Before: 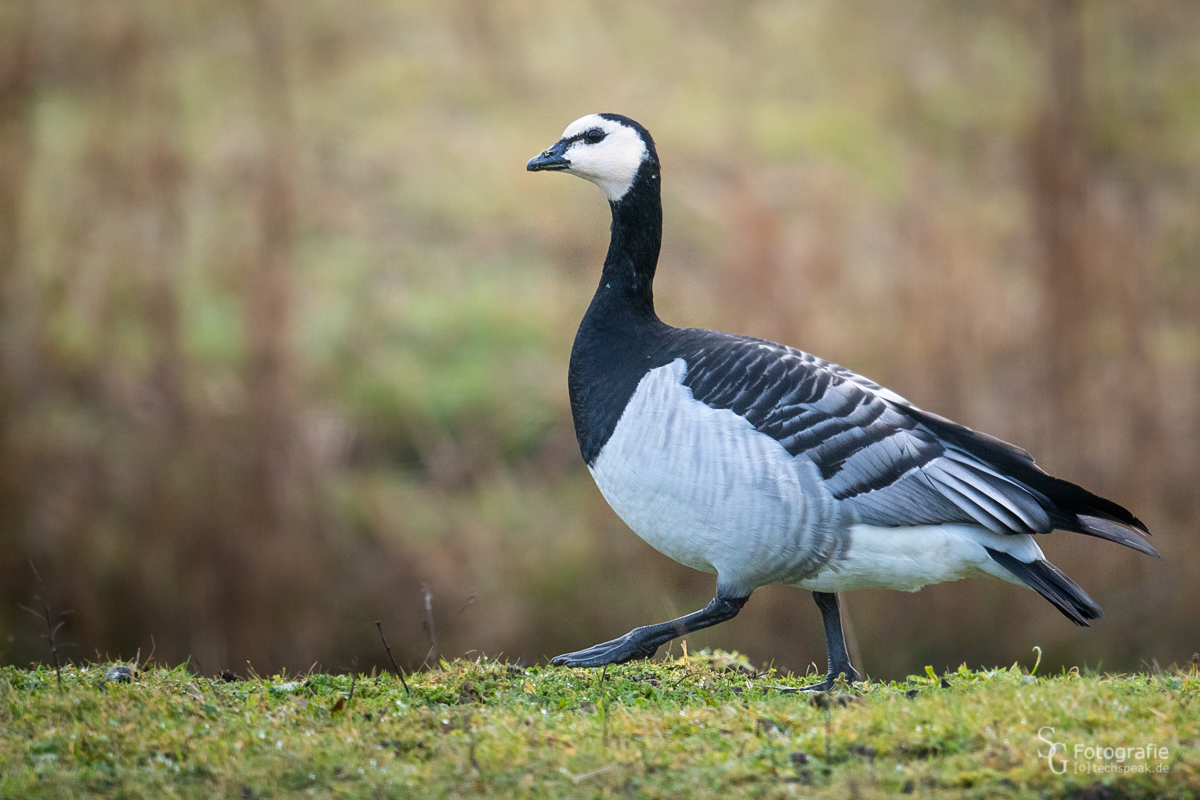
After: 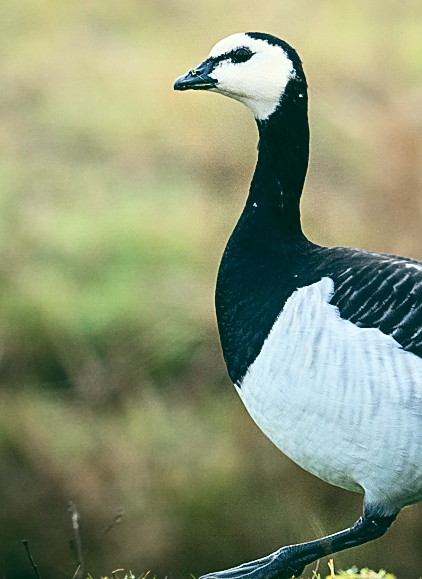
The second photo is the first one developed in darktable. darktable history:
color balance: lift [1.005, 0.99, 1.007, 1.01], gamma [1, 1.034, 1.032, 0.966], gain [0.873, 1.055, 1.067, 0.933]
crop and rotate: left 29.476%, top 10.214%, right 35.32%, bottom 17.333%
contrast brightness saturation: contrast 0.28
white balance: red 0.988, blue 1.017
sharpen: on, module defaults
exposure: exposure 0.2 EV, compensate highlight preservation false
